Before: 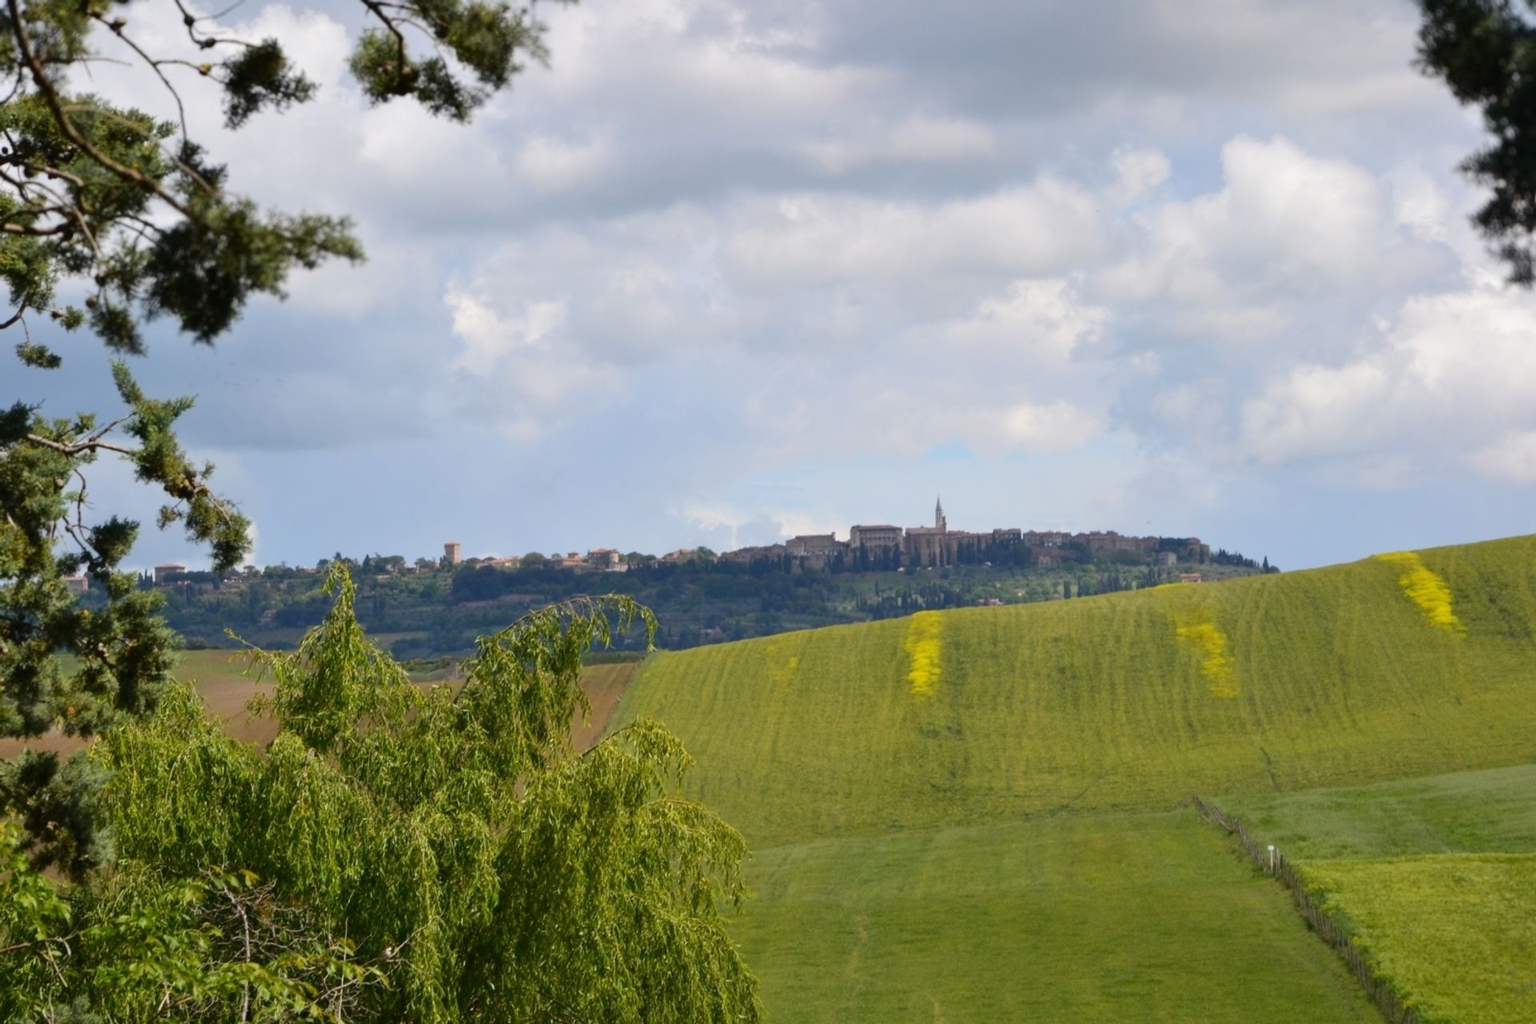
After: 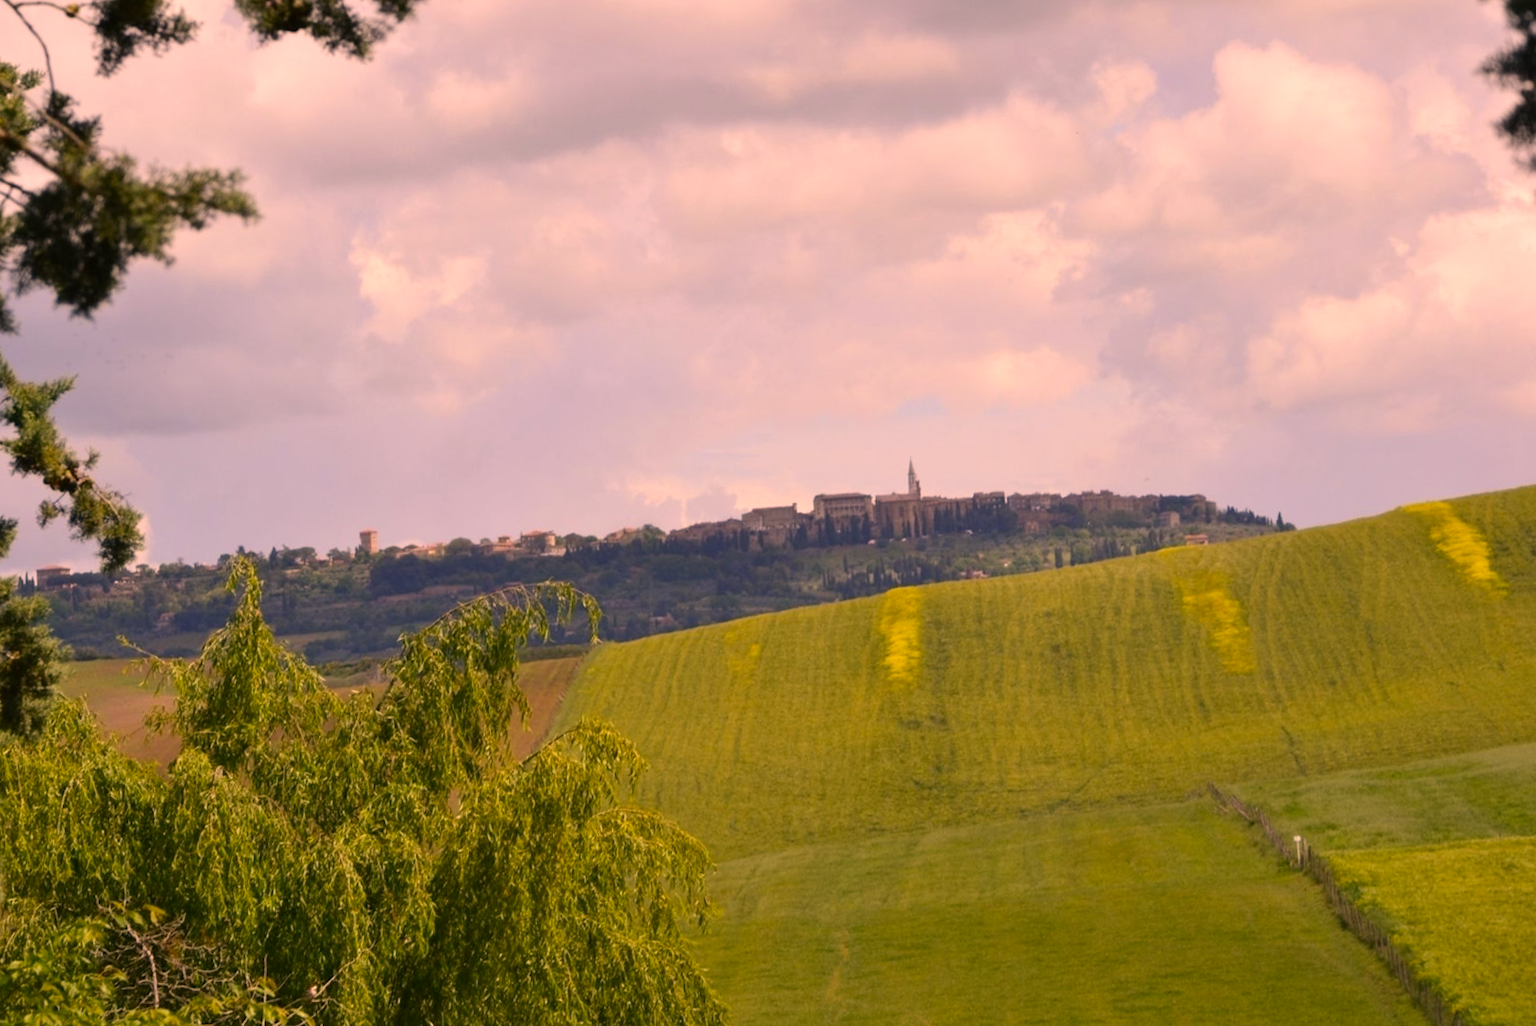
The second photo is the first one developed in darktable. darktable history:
crop and rotate: angle 2.09°, left 5.89%, top 5.684%
color correction: highlights a* 22.62, highlights b* 21.49
